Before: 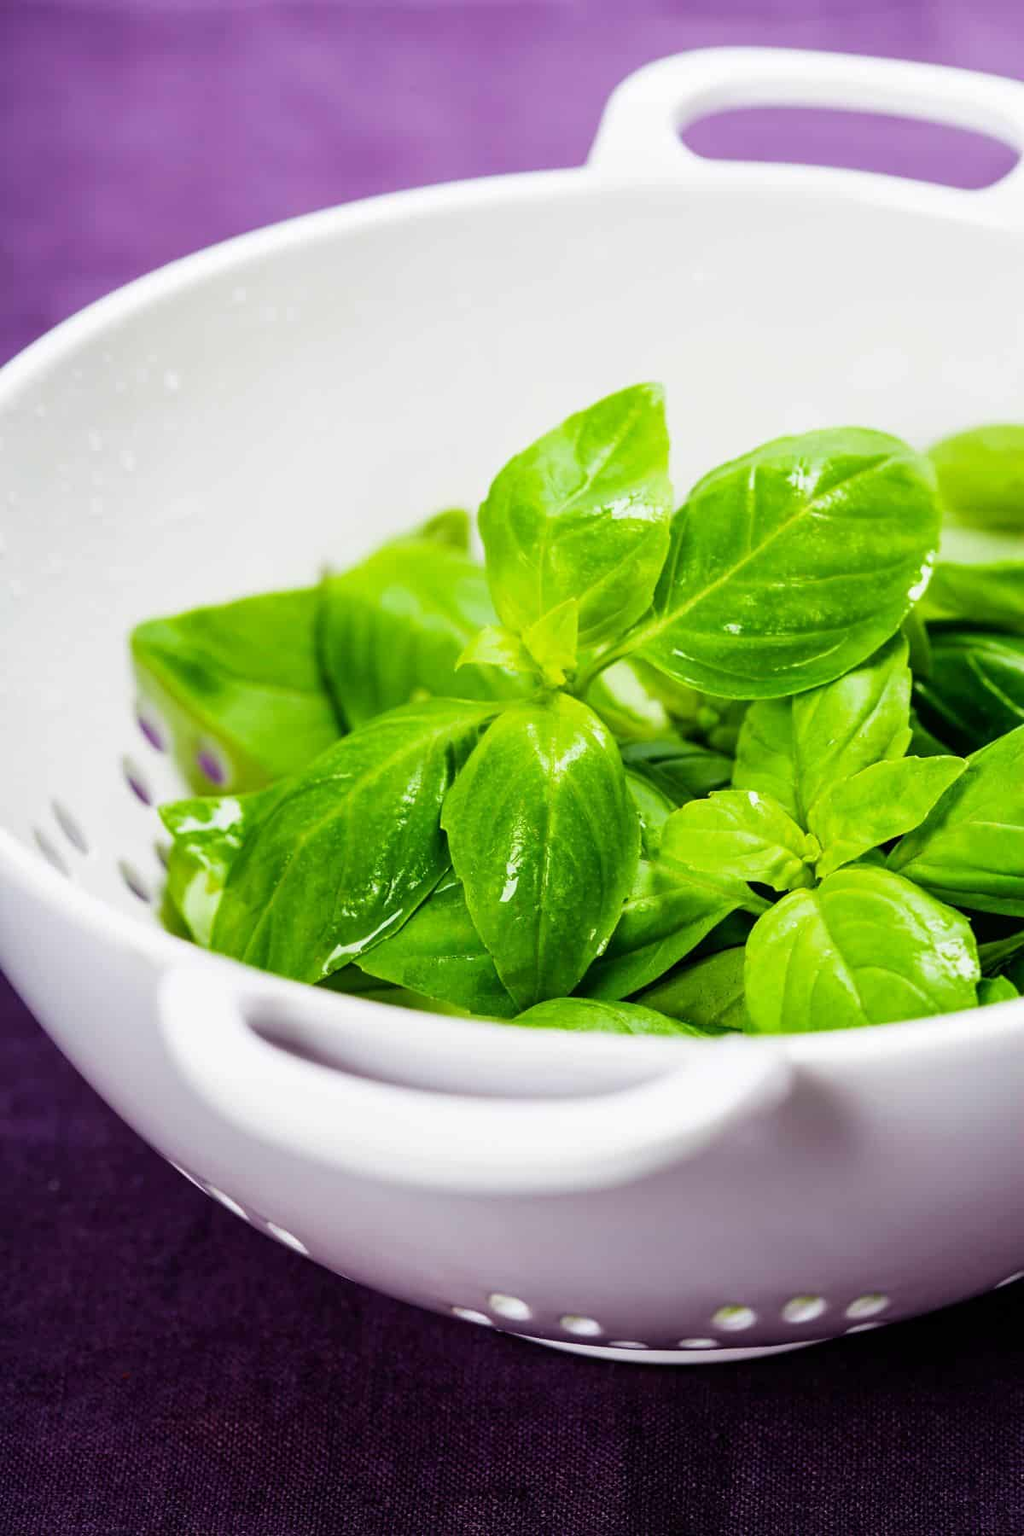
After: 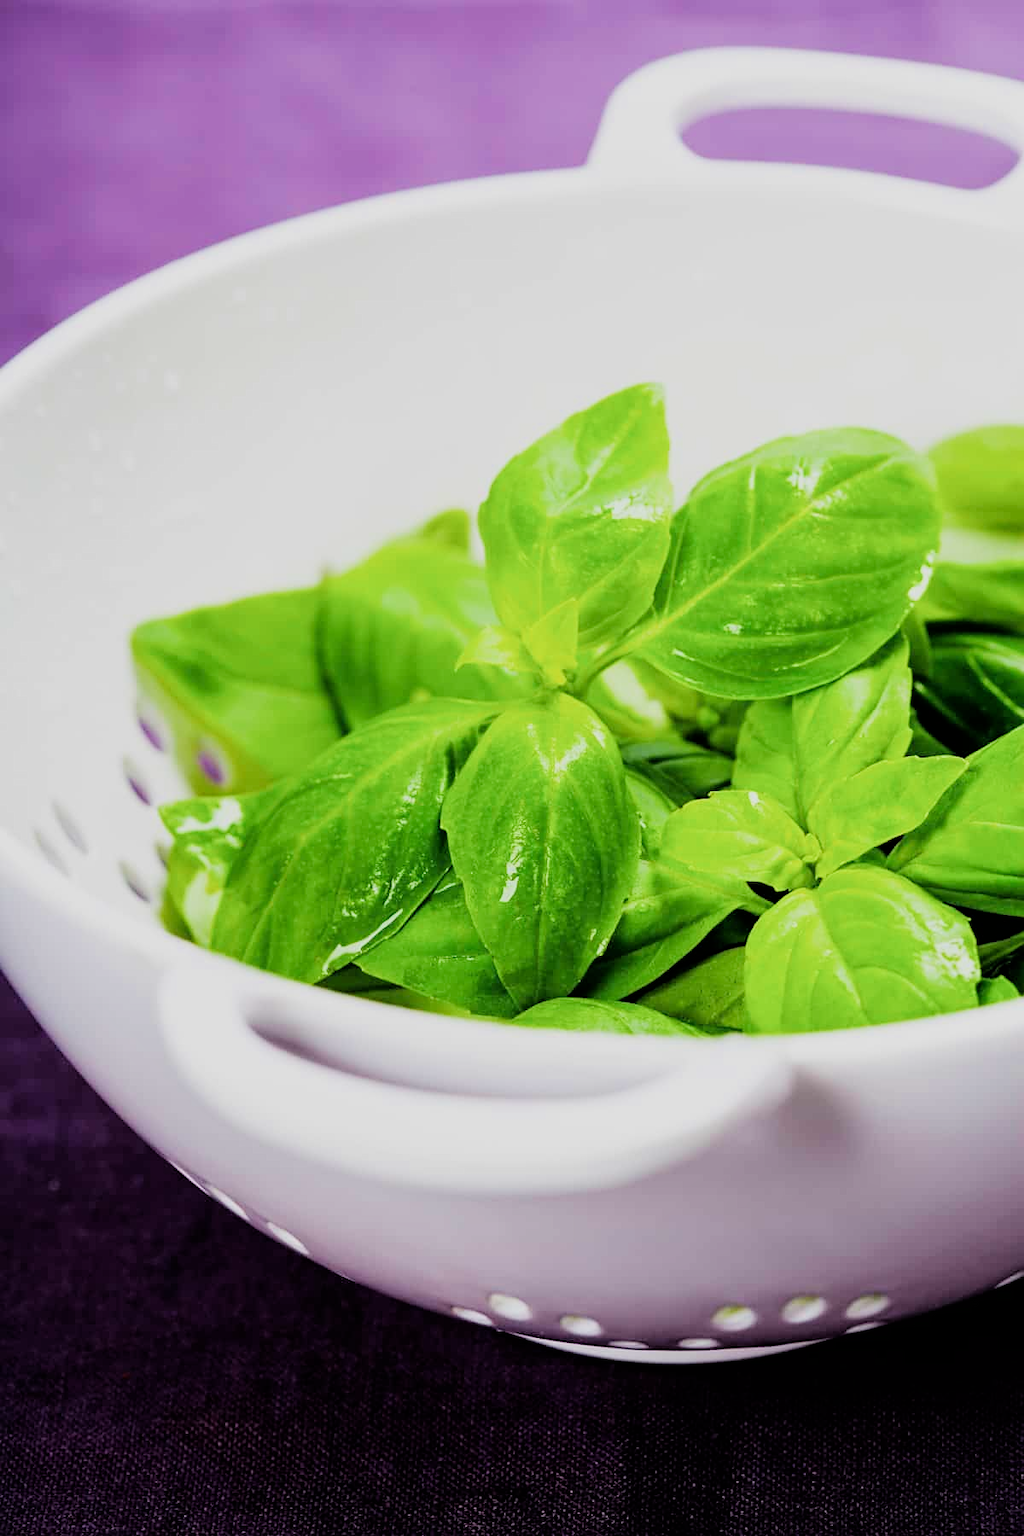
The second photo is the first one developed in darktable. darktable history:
sharpen: amount 0.206
filmic rgb: black relative exposure -7.65 EV, white relative exposure 4.56 EV, threshold 3.05 EV, hardness 3.61, enable highlight reconstruction true
tone equalizer: -8 EV -0.429 EV, -7 EV -0.395 EV, -6 EV -0.297 EV, -5 EV -0.243 EV, -3 EV 0.222 EV, -2 EV 0.342 EV, -1 EV 0.402 EV, +0 EV 0.403 EV
